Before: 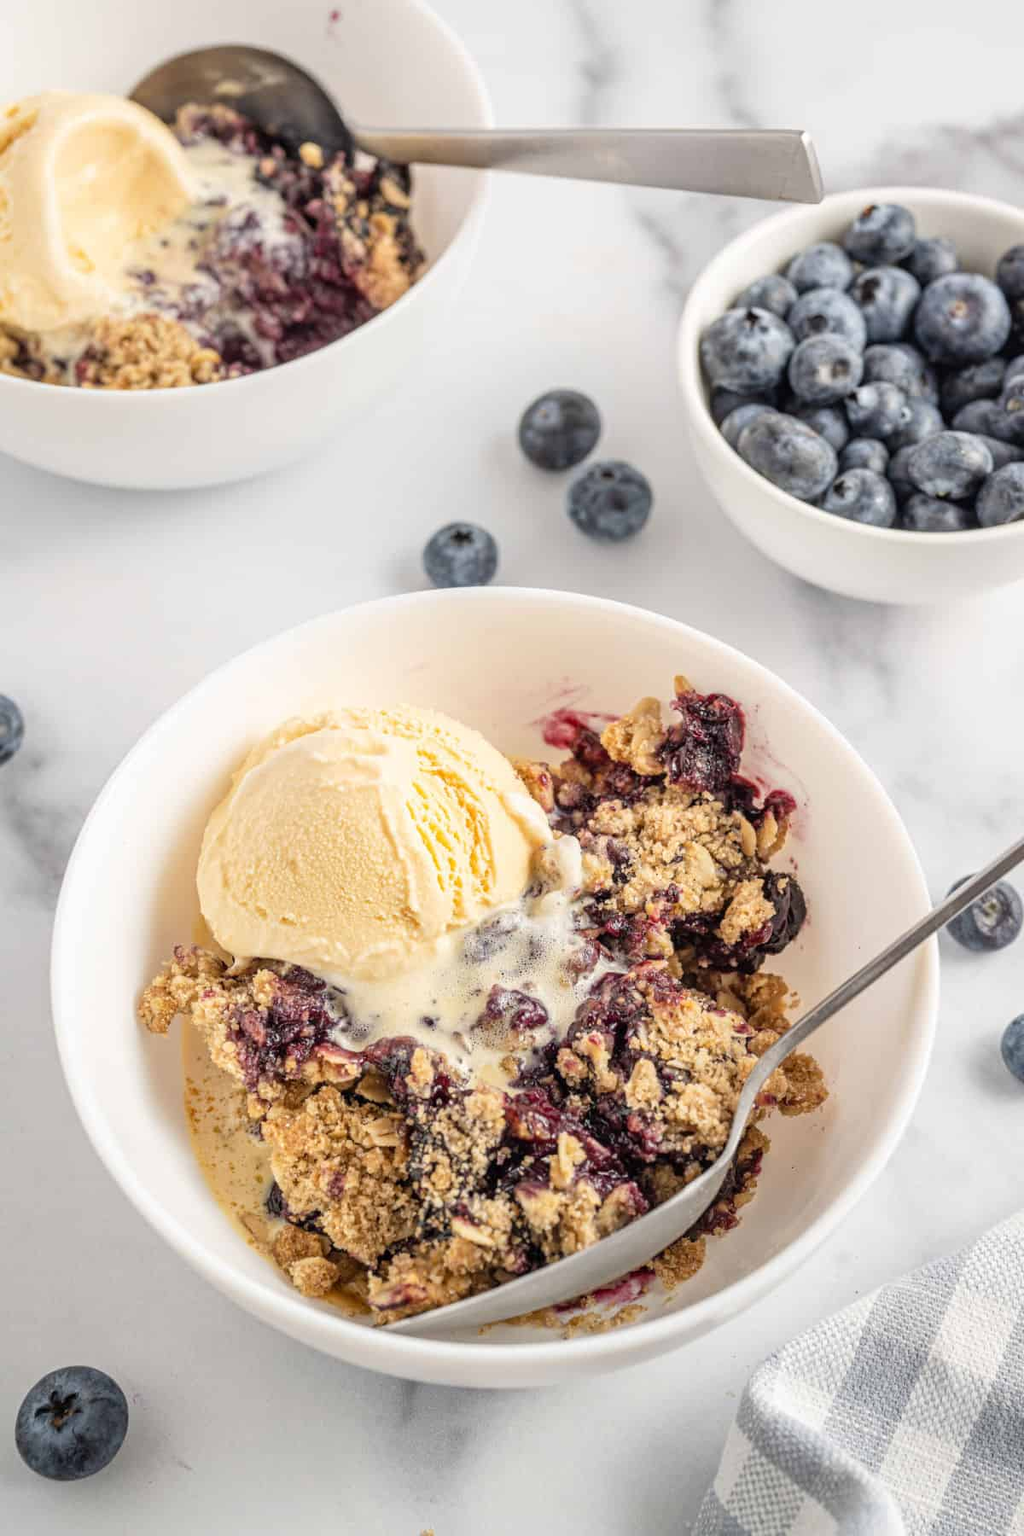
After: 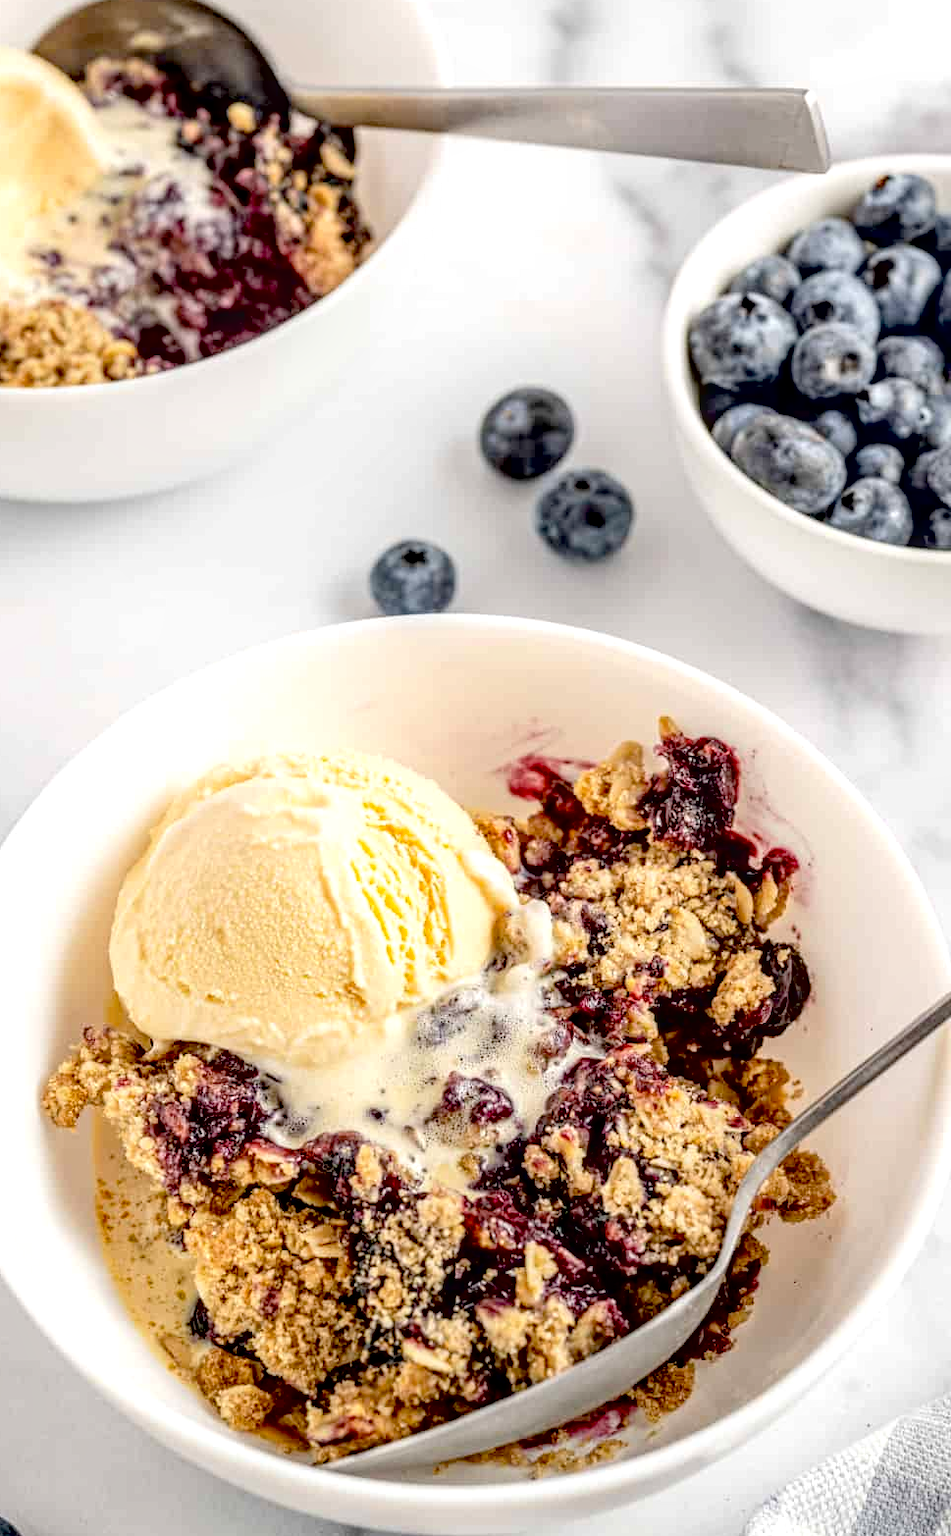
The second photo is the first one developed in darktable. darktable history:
crop: left 9.937%, top 3.497%, right 9.233%, bottom 9.51%
contrast brightness saturation: contrast 0.052, brightness 0.06, saturation 0.014
tone equalizer: -8 EV -0.377 EV, -7 EV -0.388 EV, -6 EV -0.327 EV, -5 EV -0.226 EV, -3 EV 0.246 EV, -2 EV 0.315 EV, -1 EV 0.401 EV, +0 EV 0.435 EV, mask exposure compensation -0.515 EV
exposure: black level correction 0.045, exposure -0.234 EV, compensate highlight preservation false
local contrast: detail 130%
